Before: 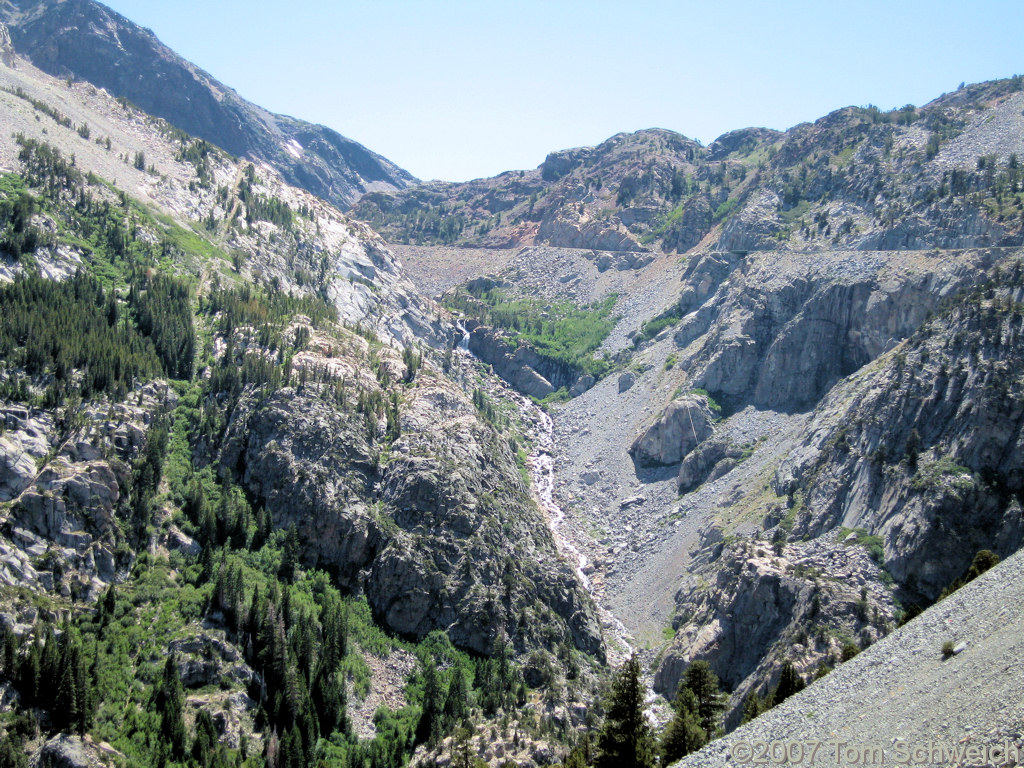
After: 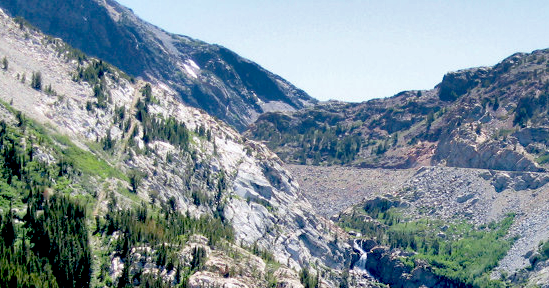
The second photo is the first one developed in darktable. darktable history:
crop: left 10.106%, top 10.495%, right 36.224%, bottom 51.887%
shadows and highlights: radius 108.79, shadows 44.01, highlights -66.92, low approximation 0.01, soften with gaussian
exposure: black level correction 0.057, compensate exposure bias true, compensate highlight preservation false
